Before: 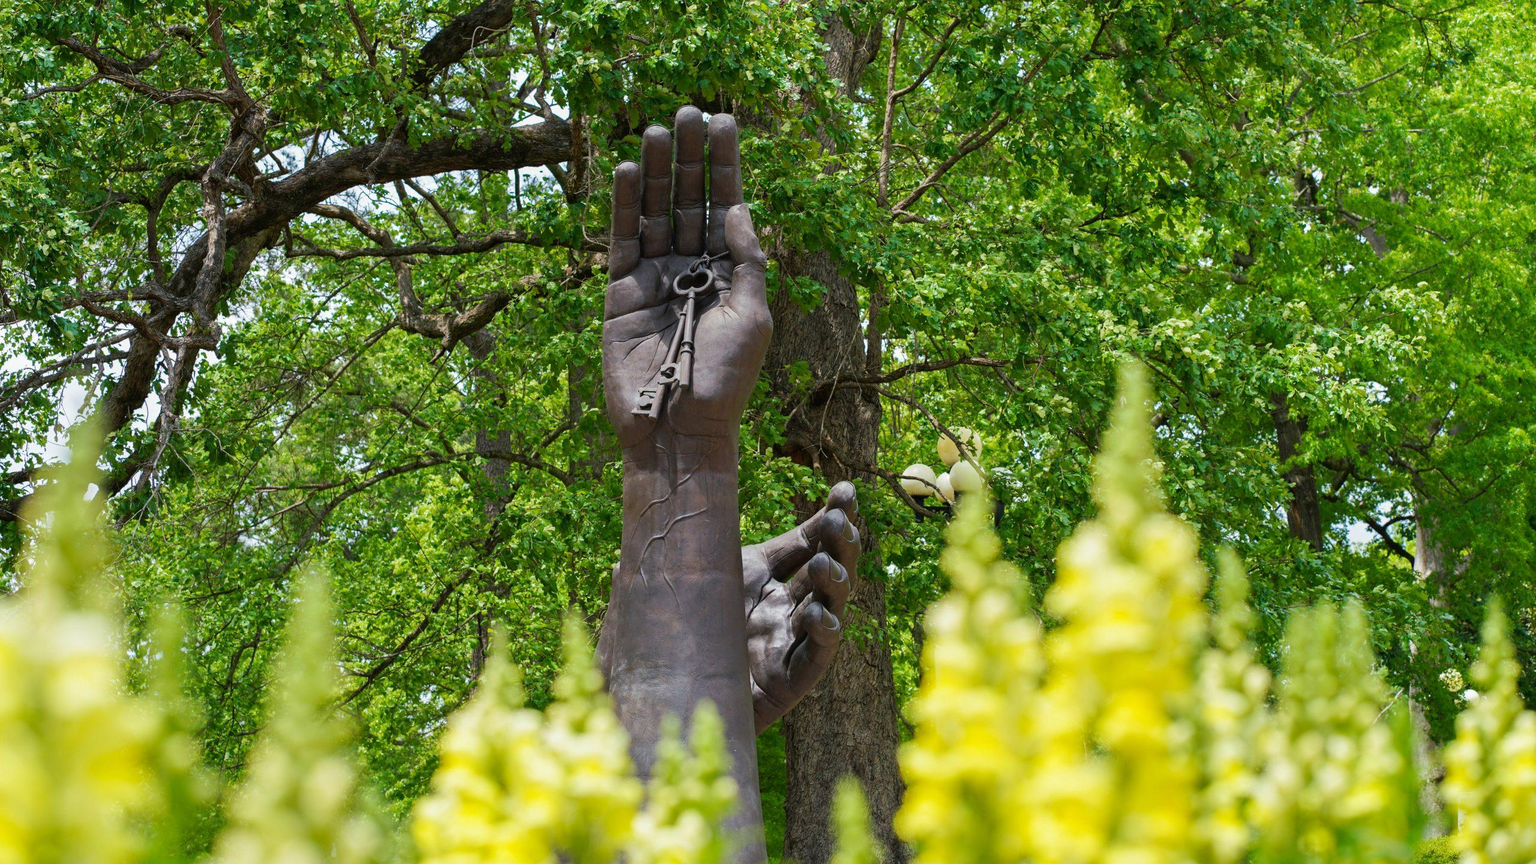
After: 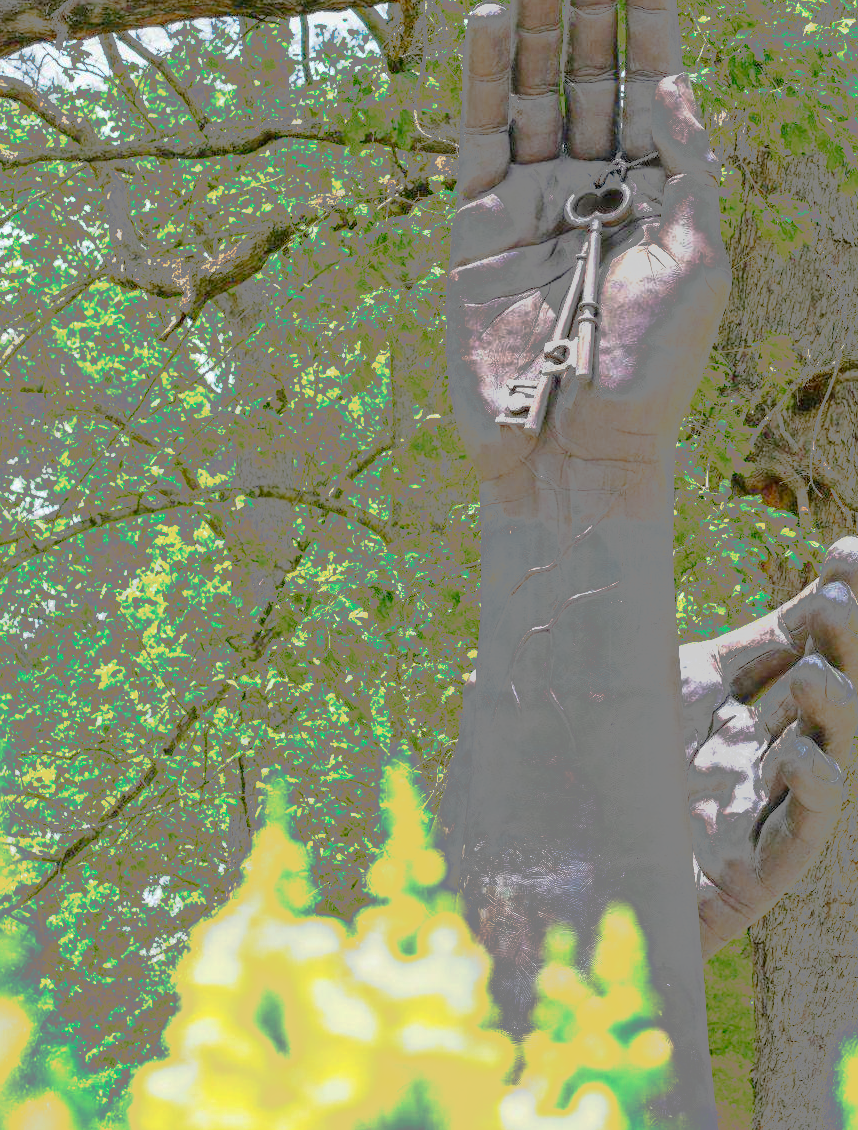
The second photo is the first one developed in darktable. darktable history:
tone curve: curves: ch0 [(0, 0) (0.003, 0.011) (0.011, 0.043) (0.025, 0.133) (0.044, 0.226) (0.069, 0.303) (0.1, 0.371) (0.136, 0.429) (0.177, 0.482) (0.224, 0.516) (0.277, 0.539) (0.335, 0.535) (0.399, 0.517) (0.468, 0.498) (0.543, 0.523) (0.623, 0.655) (0.709, 0.83) (0.801, 0.827) (0.898, 0.89) (1, 1)], preserve colors none
crop and rotate: left 21.77%, top 18.528%, right 44.676%, bottom 2.997%
